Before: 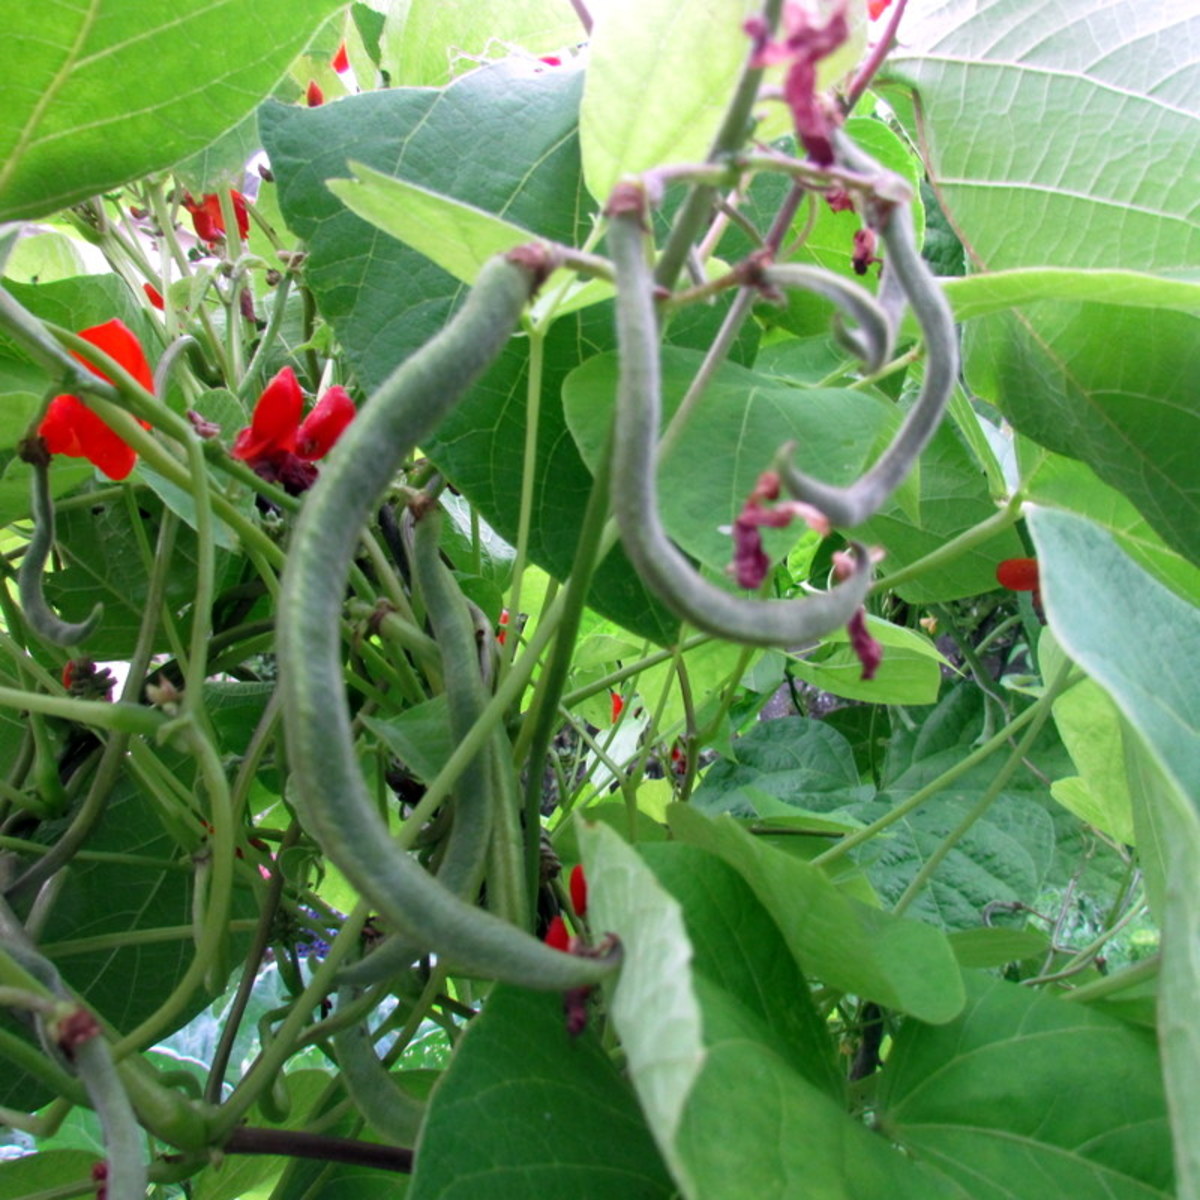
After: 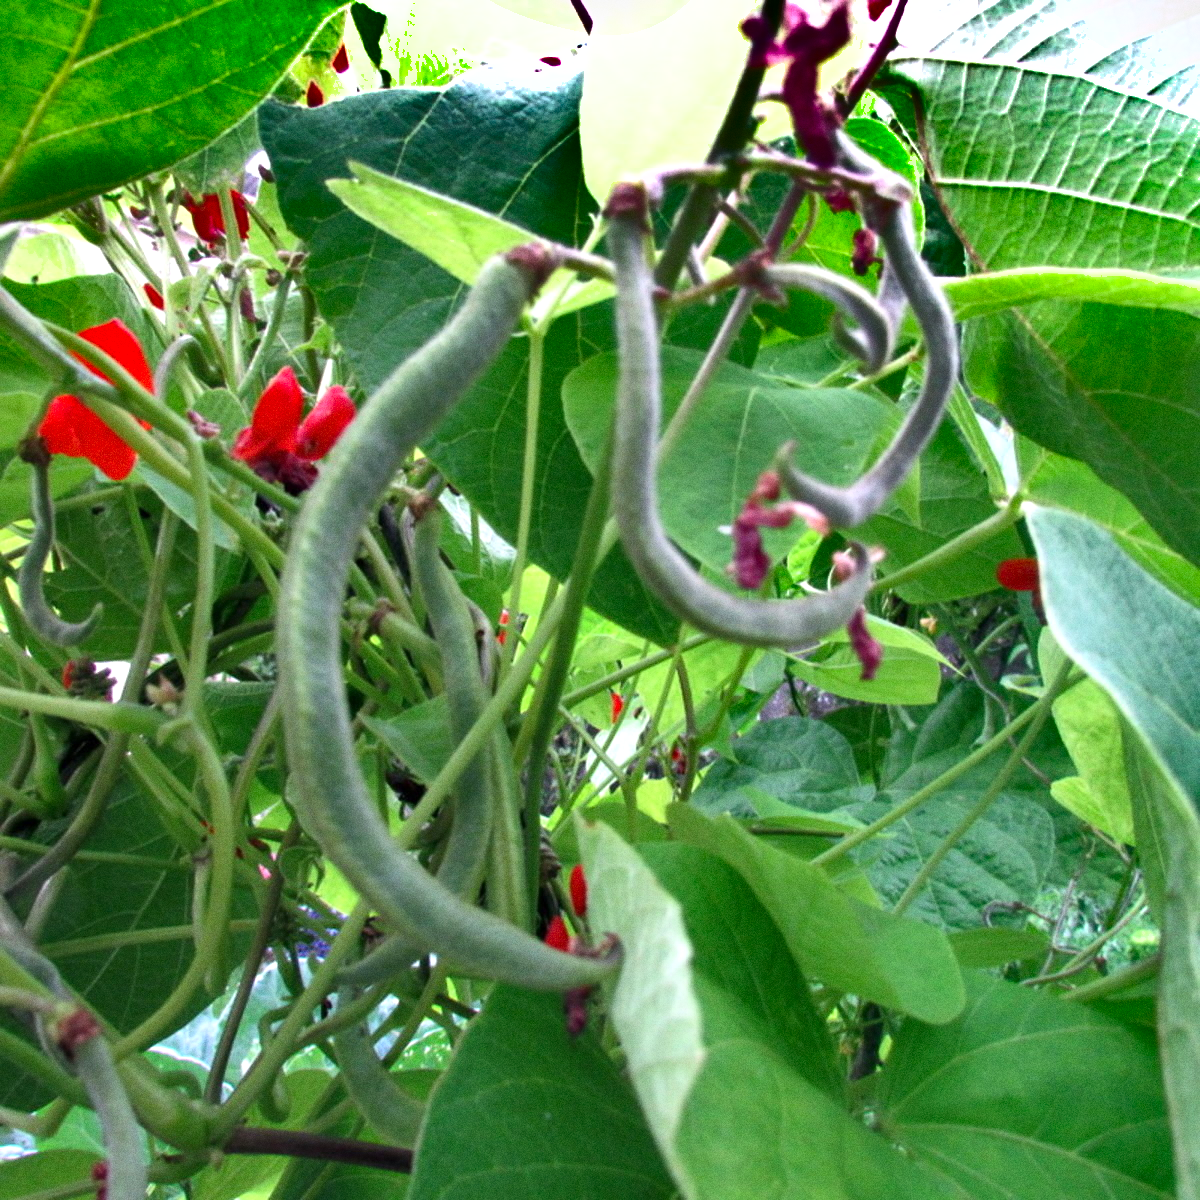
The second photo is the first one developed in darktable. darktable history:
shadows and highlights: shadows 19.13, highlights -83.41, soften with gaussian
grain: coarseness 0.47 ISO
exposure: exposure 0.485 EV, compensate highlight preservation false
